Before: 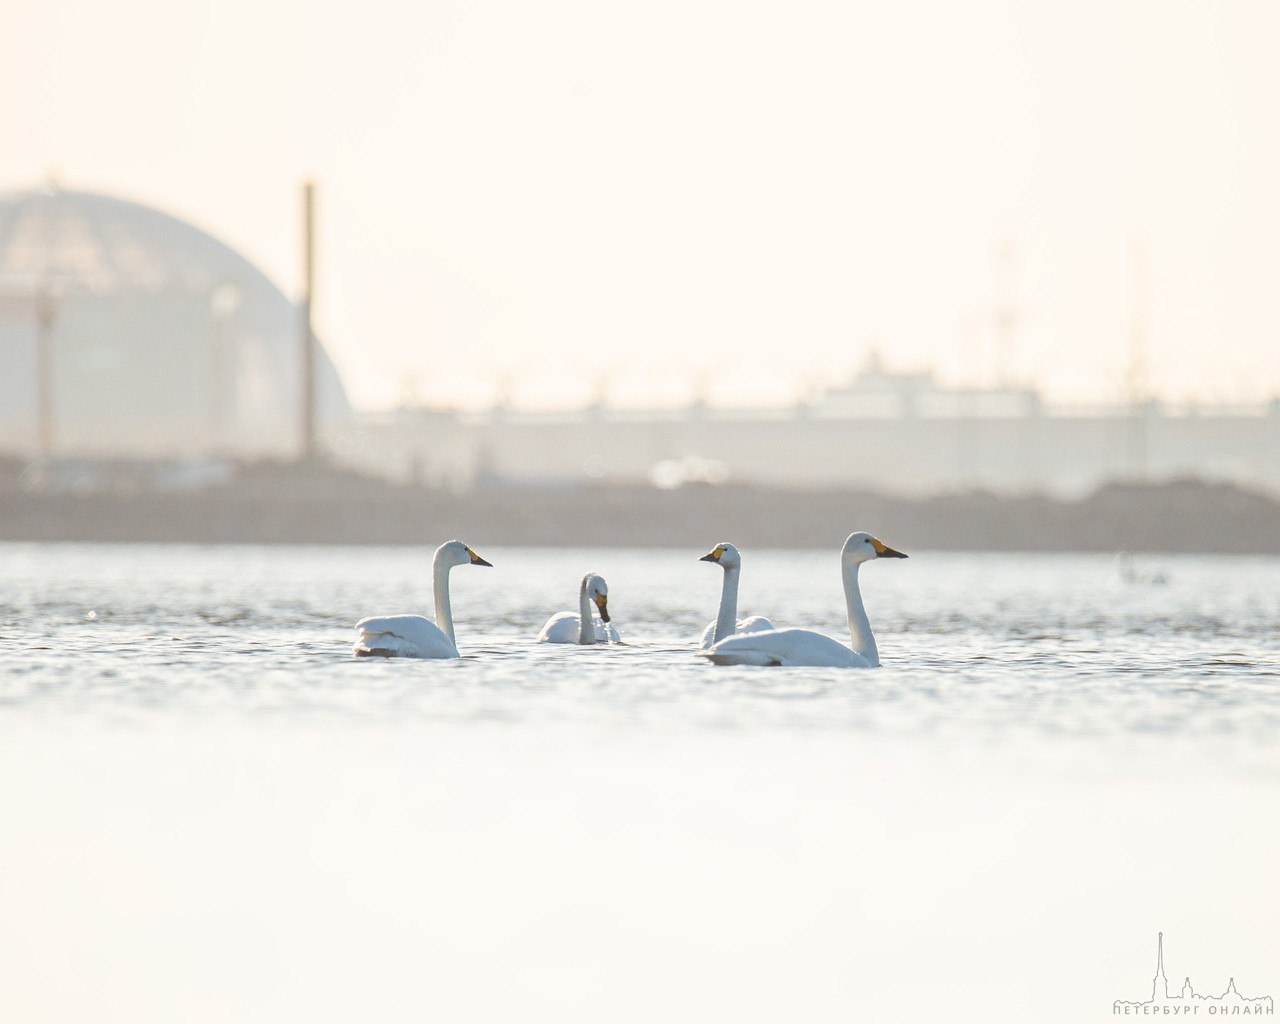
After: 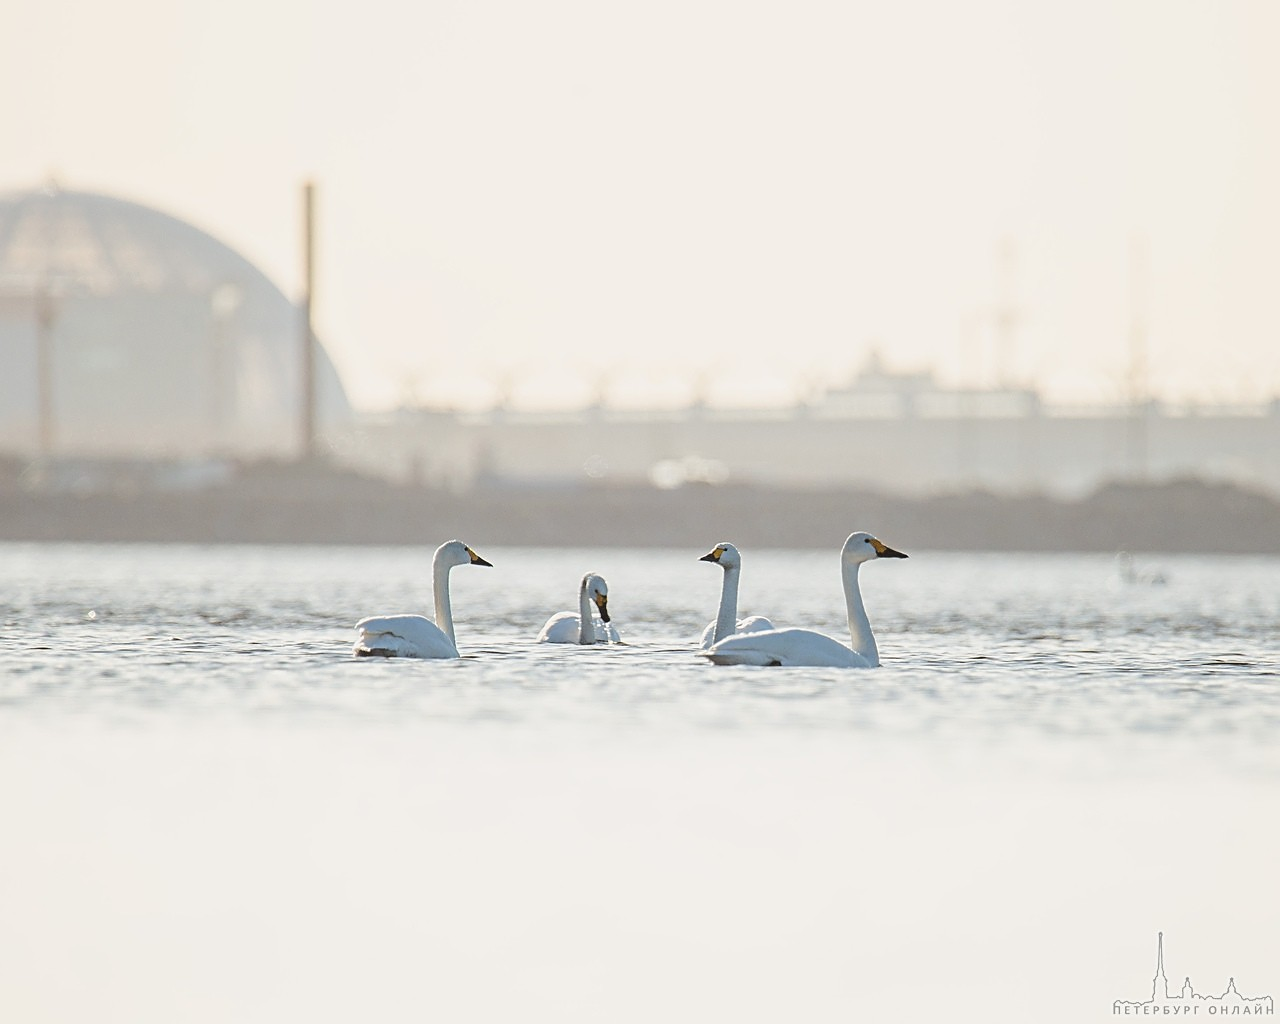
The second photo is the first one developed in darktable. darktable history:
sharpen: on, module defaults
tone curve: curves: ch0 [(0, 0) (0.181, 0.087) (0.498, 0.485) (0.78, 0.742) (0.993, 0.954)]; ch1 [(0, 0) (0.311, 0.149) (0.395, 0.349) (0.488, 0.477) (0.612, 0.641) (1, 1)]; ch2 [(0, 0) (0.5, 0.5) (0.638, 0.667) (1, 1)]
